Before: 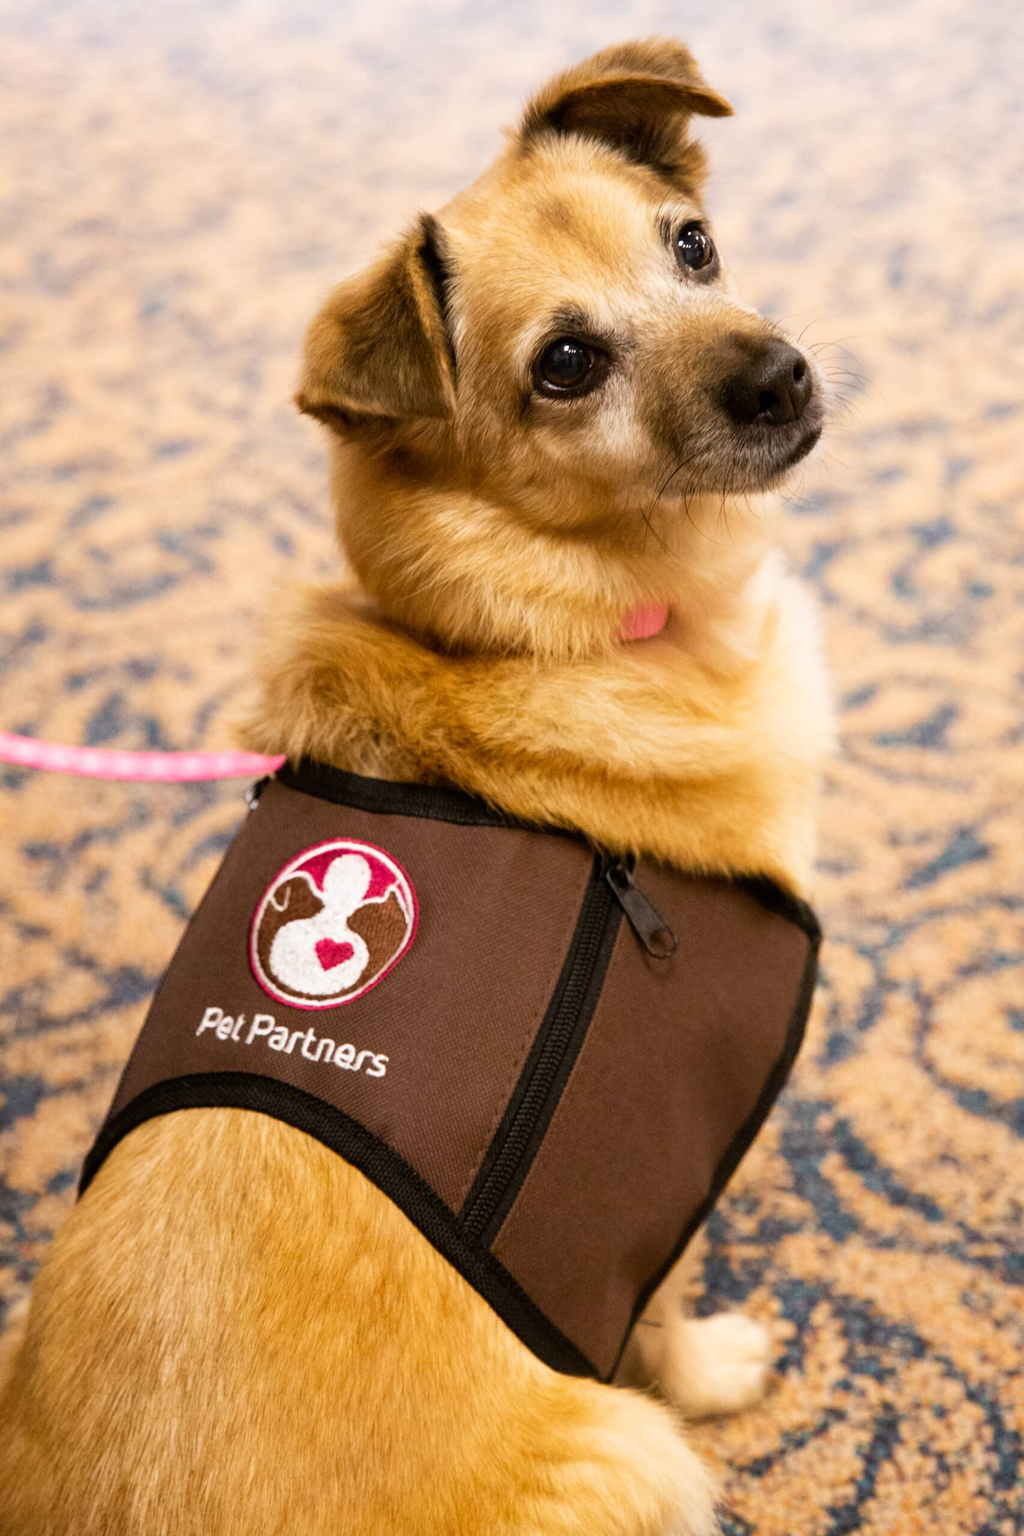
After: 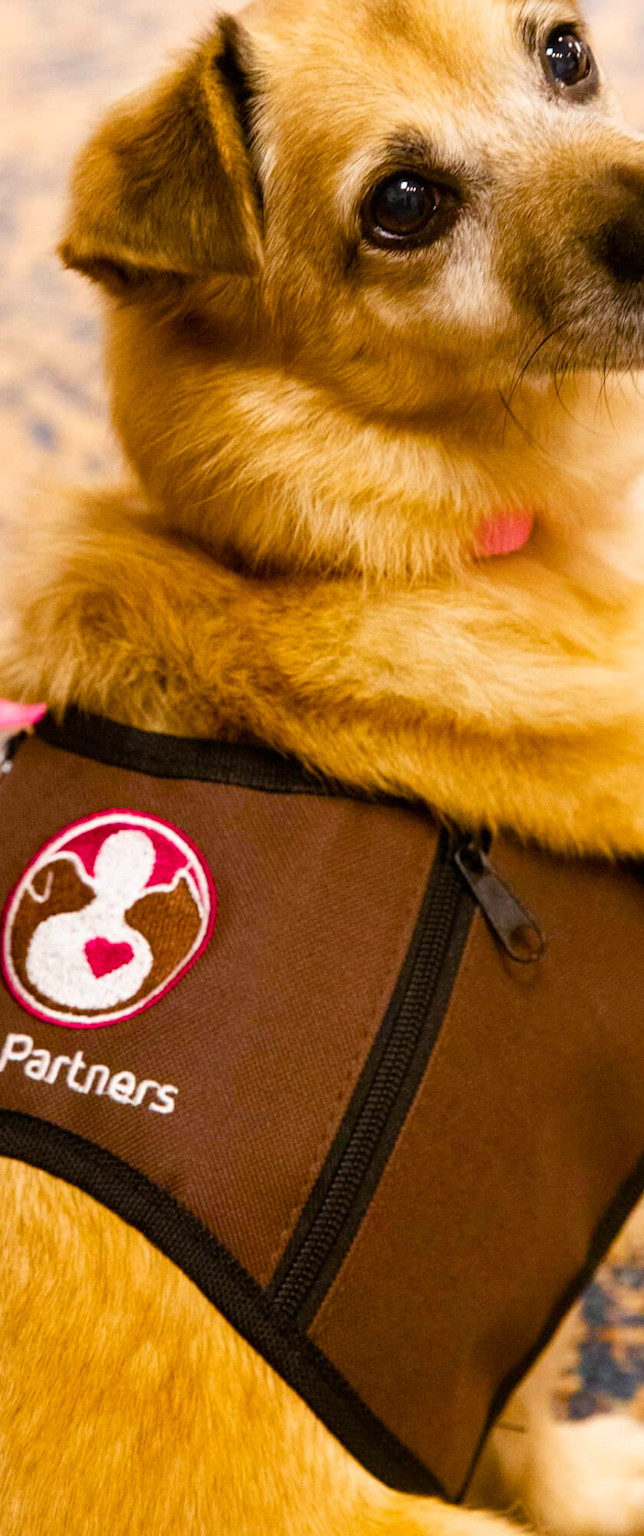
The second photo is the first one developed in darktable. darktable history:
color balance rgb: perceptual saturation grading › global saturation 35%, perceptual saturation grading › highlights -25%, perceptual saturation grading › shadows 25%, global vibrance 10%
crop and rotate: angle 0.02°, left 24.353%, top 13.219%, right 26.156%, bottom 8.224%
exposure: compensate highlight preservation false
